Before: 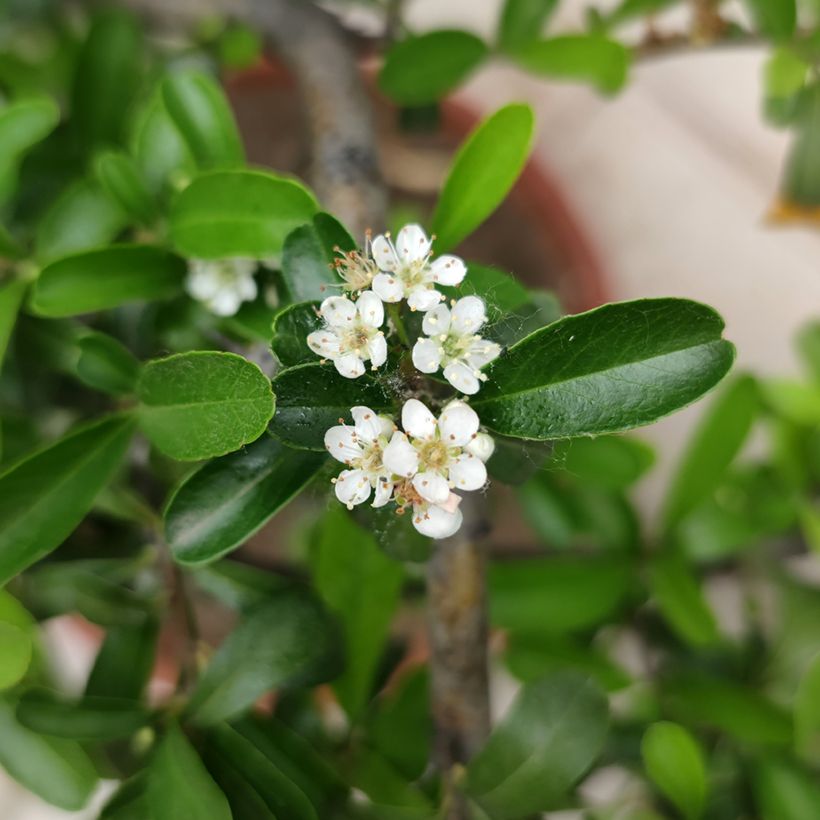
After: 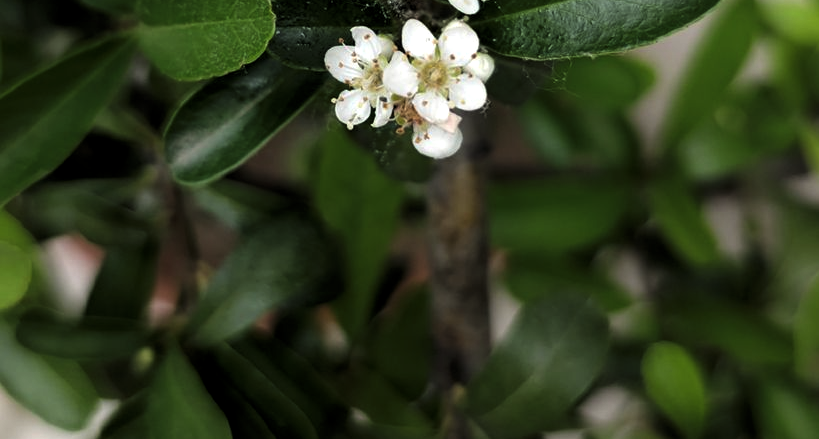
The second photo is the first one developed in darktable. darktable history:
crop and rotate: top 46.395%, right 0.071%
levels: levels [0.101, 0.578, 0.953]
